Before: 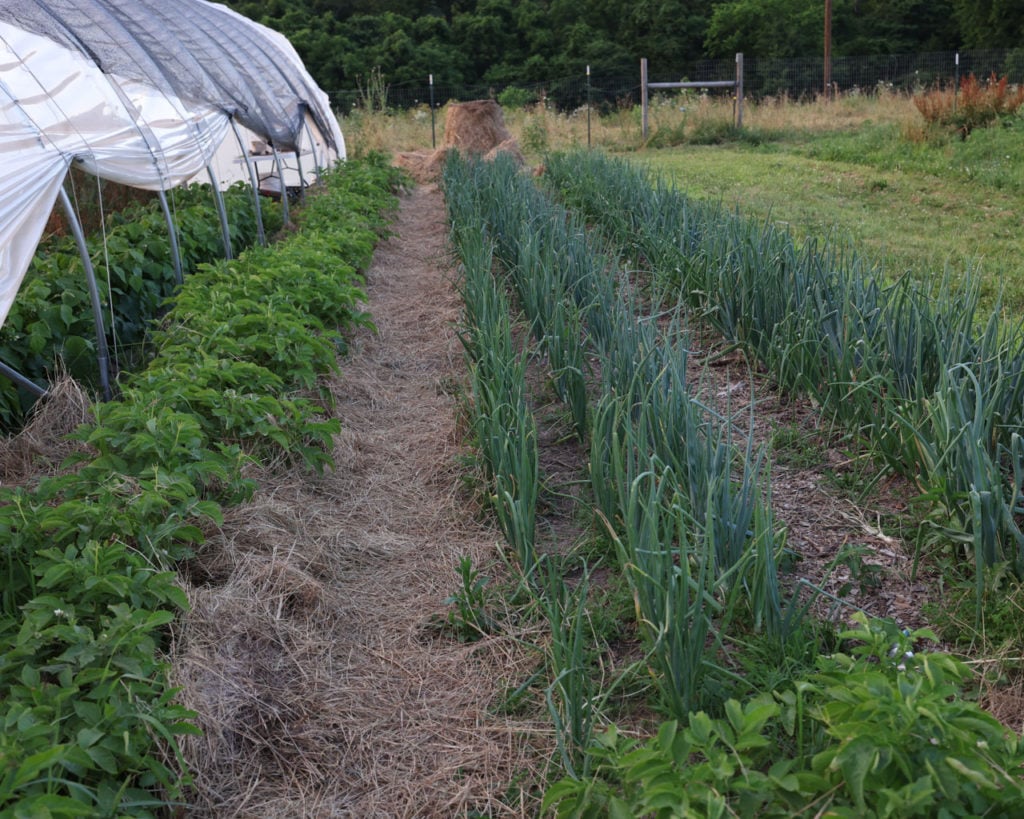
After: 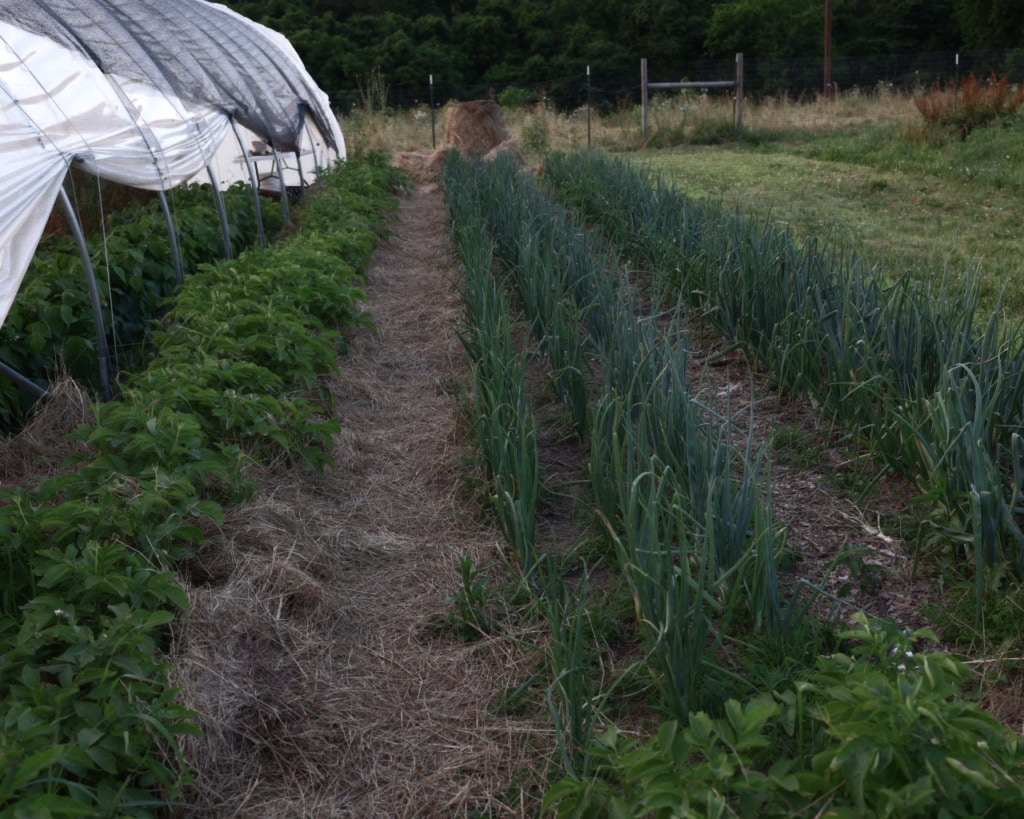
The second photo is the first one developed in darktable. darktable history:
contrast equalizer: octaves 7, y [[0.502, 0.505, 0.512, 0.529, 0.564, 0.588], [0.5 ×6], [0.502, 0.505, 0.512, 0.529, 0.564, 0.588], [0, 0.001, 0.001, 0.004, 0.008, 0.011], [0, 0.001, 0.001, 0.004, 0.008, 0.011]], mix -1
tone equalizer: on, module defaults
color balance rgb: perceptual saturation grading › highlights -31.88%, perceptual saturation grading › mid-tones 5.8%, perceptual saturation grading › shadows 18.12%, perceptual brilliance grading › highlights 3.62%, perceptual brilliance grading › mid-tones -18.12%, perceptual brilliance grading › shadows -41.3%
